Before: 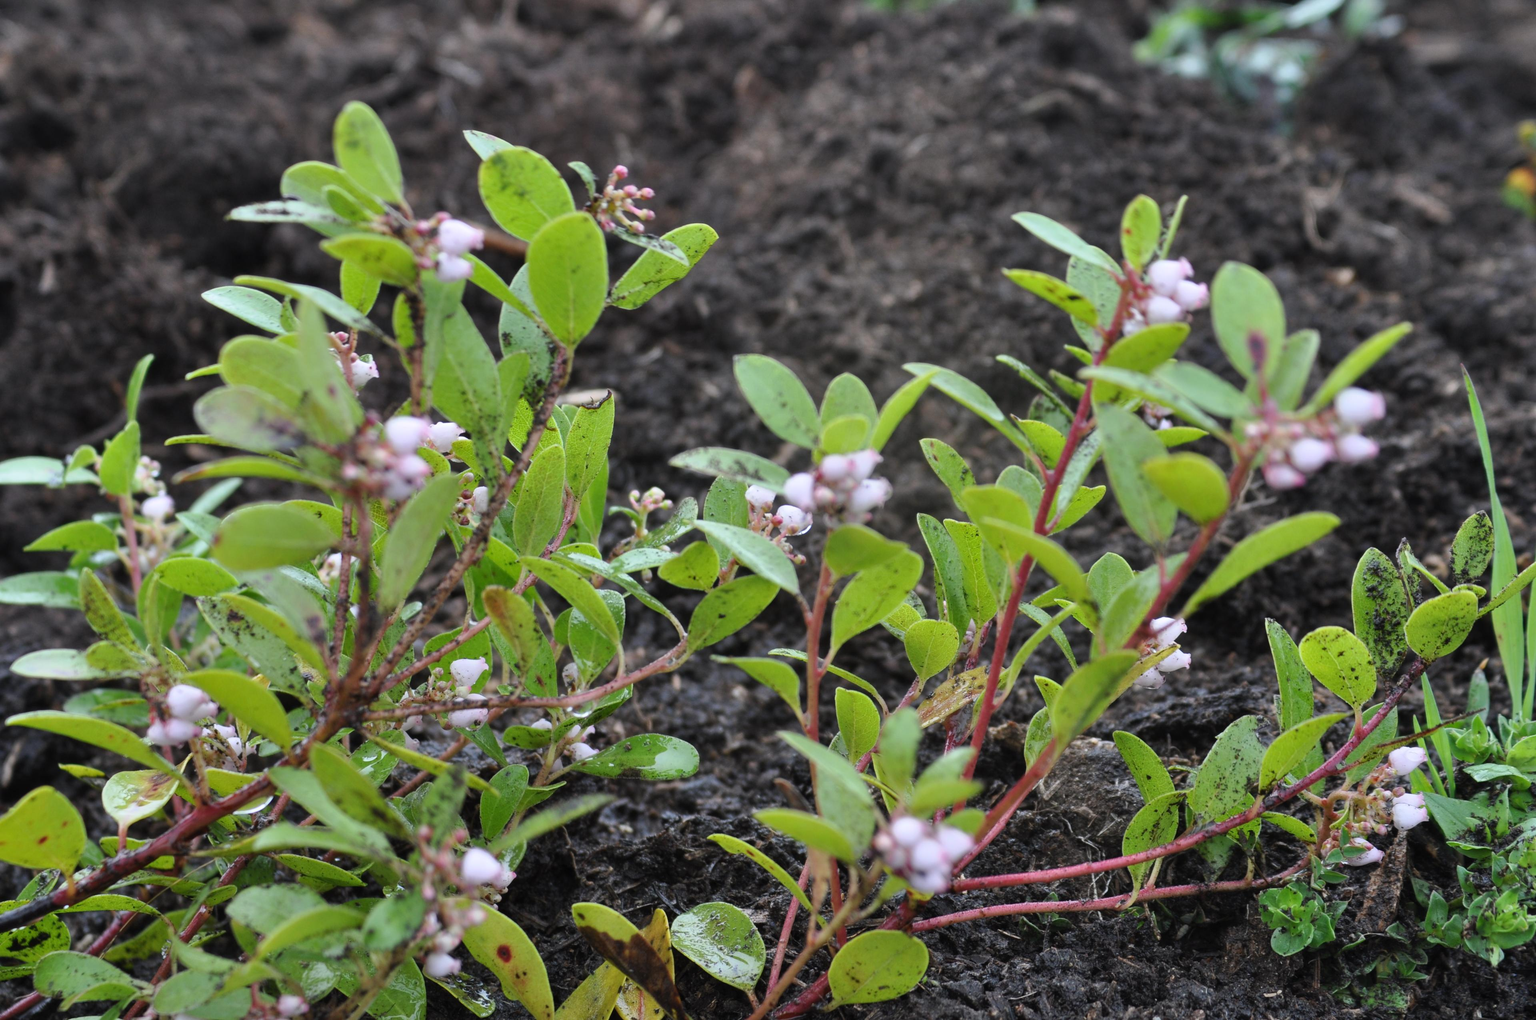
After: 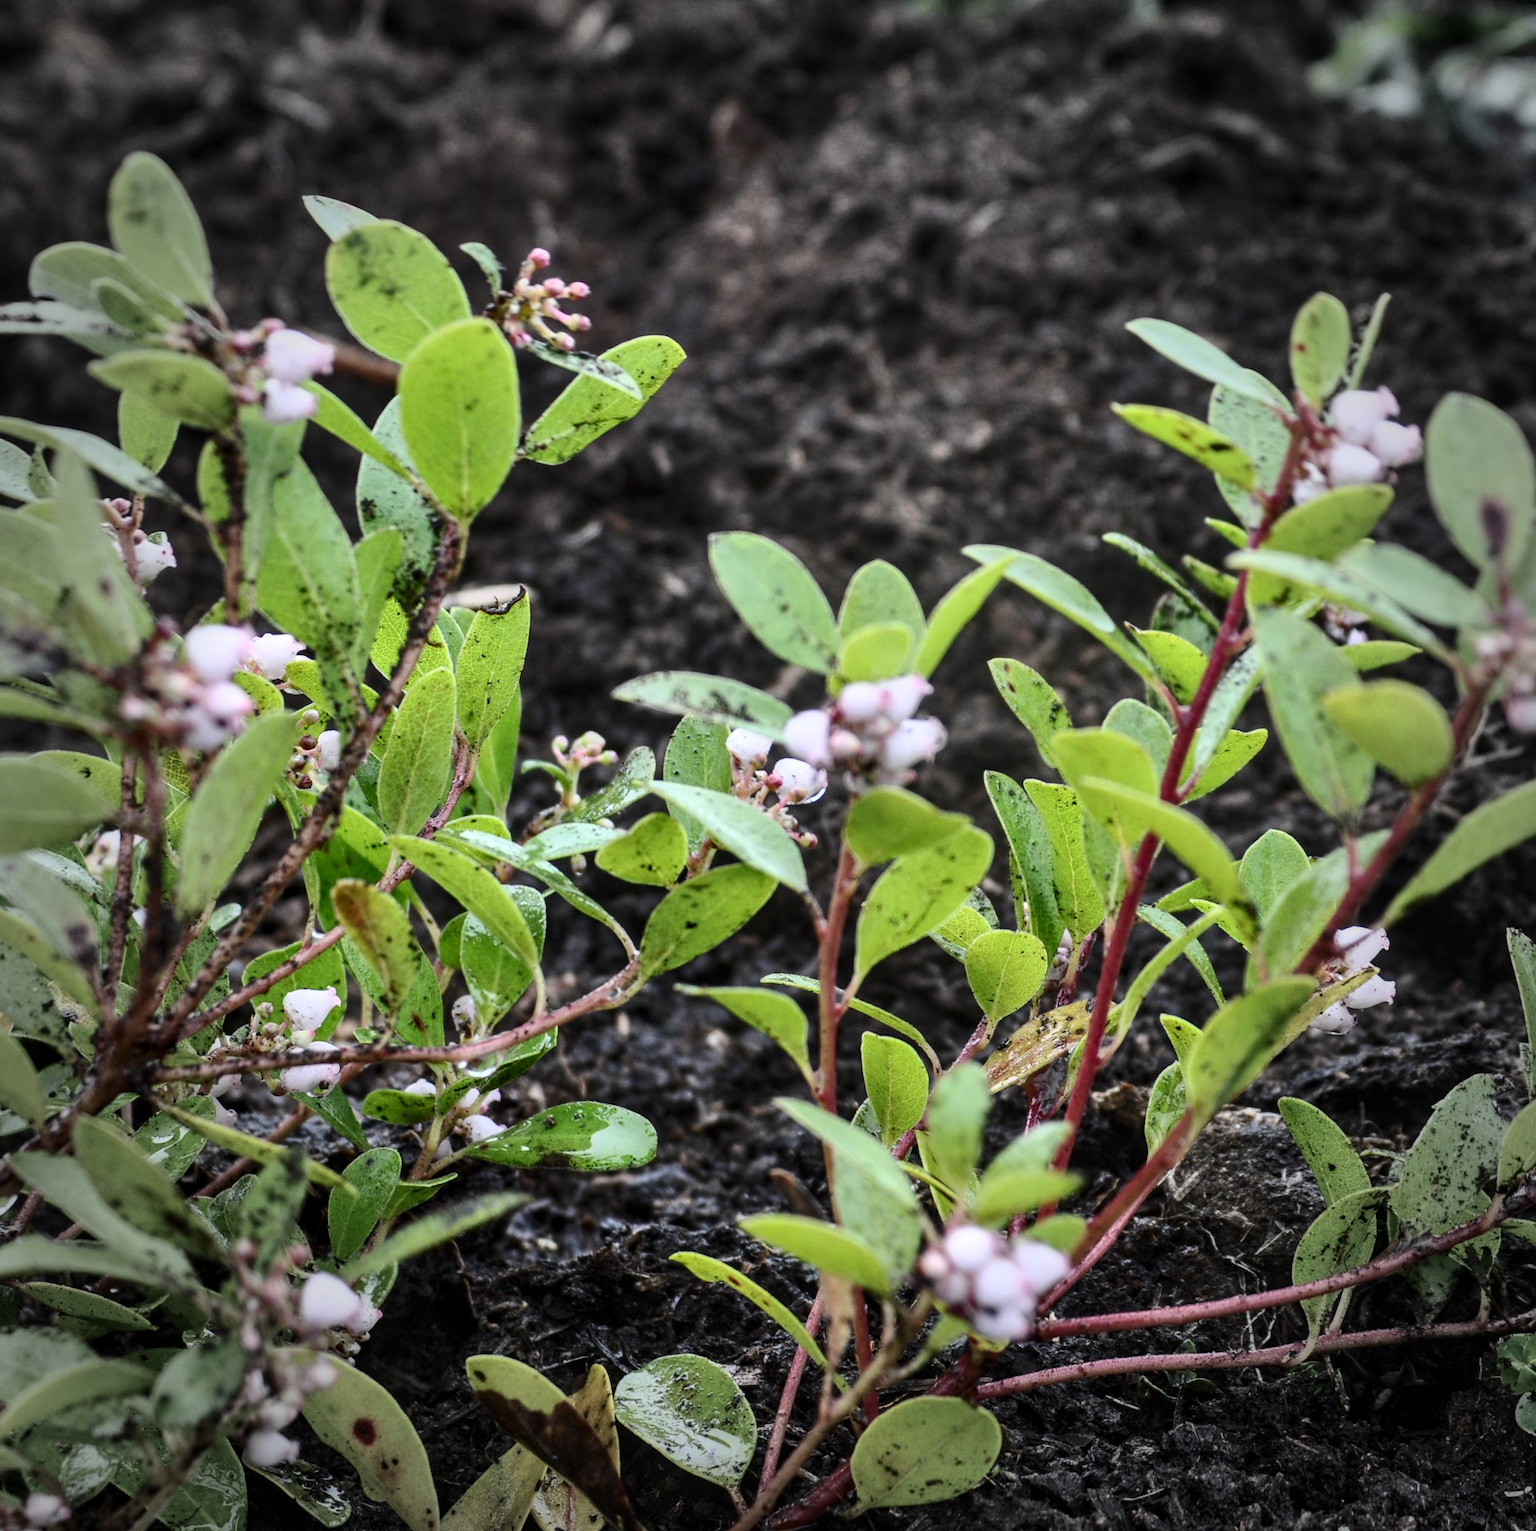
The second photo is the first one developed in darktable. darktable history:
contrast brightness saturation: contrast 0.285
vignetting: fall-off start 66.67%, fall-off radius 39.6%, automatic ratio true, width/height ratio 0.678, unbound false
local contrast: on, module defaults
crop: left 17.04%, right 16.321%
